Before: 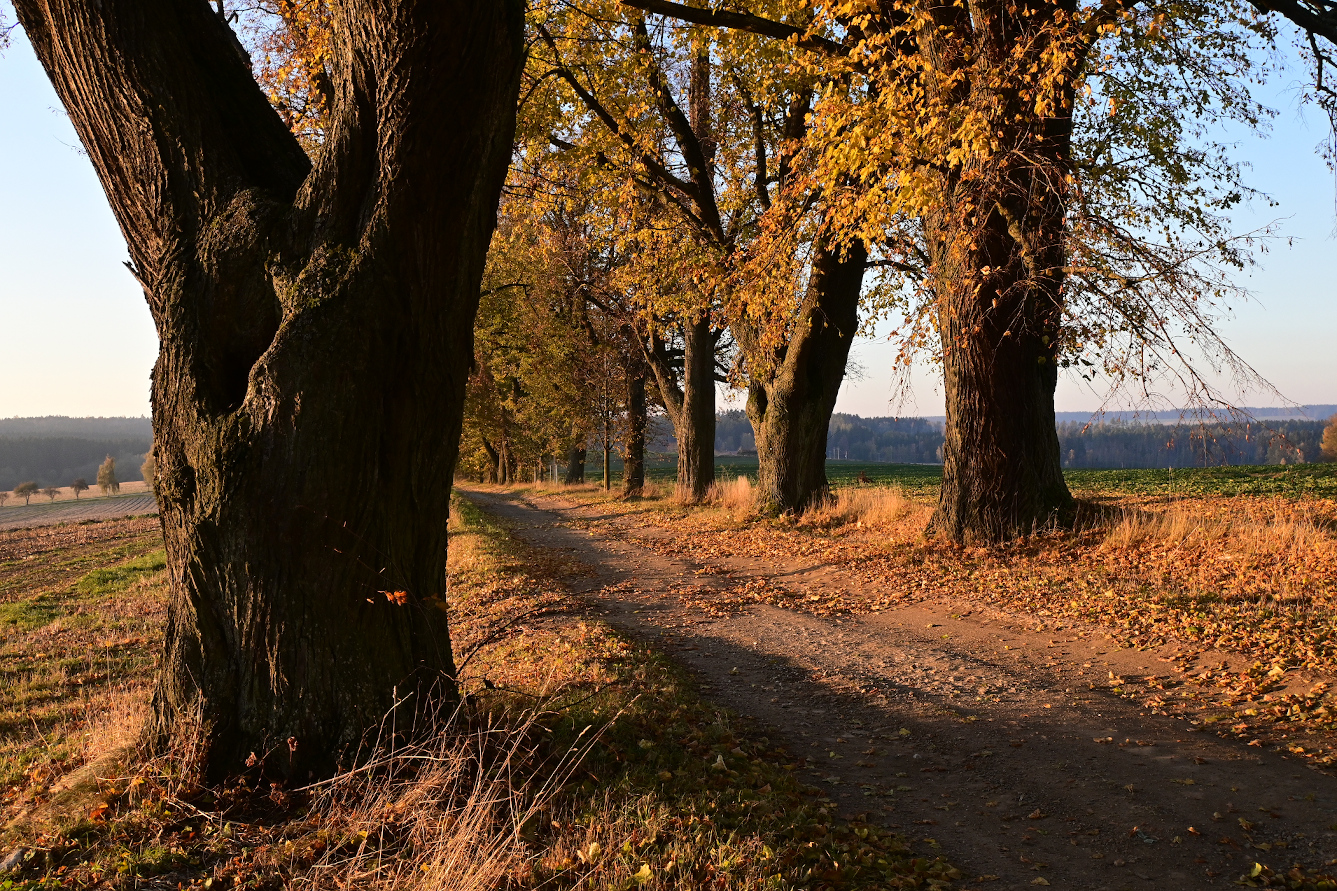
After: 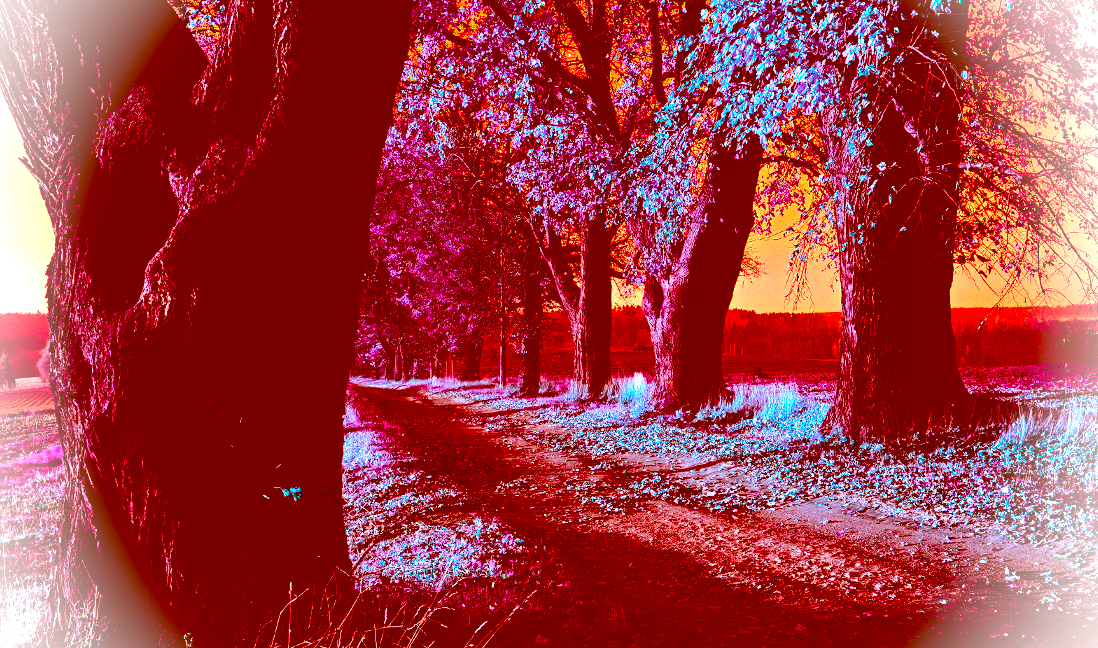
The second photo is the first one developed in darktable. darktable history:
contrast brightness saturation: brightness -0.088
crop: left 7.85%, top 11.73%, right 9.975%, bottom 15.447%
color correction: highlights a* -39.07, highlights b* -39.39, shadows a* -39.29, shadows b* -39.36, saturation -2.98
tone equalizer: -8 EV -1.1 EV, -7 EV -1 EV, -6 EV -0.84 EV, -5 EV -0.587 EV, -3 EV 0.557 EV, -2 EV 0.839 EV, -1 EV 0.986 EV, +0 EV 1.06 EV, edges refinement/feathering 500, mask exposure compensation -1.57 EV, preserve details no
contrast equalizer: octaves 7, y [[0.601, 0.6, 0.598, 0.598, 0.6, 0.601], [0.5 ×6], [0.5 ×6], [0 ×6], [0 ×6]], mix 0.183
haze removal: strength 0.392, distance 0.214, compatibility mode true, adaptive false
vignetting: brightness 0.982, saturation -0.493, dithering 8-bit output
